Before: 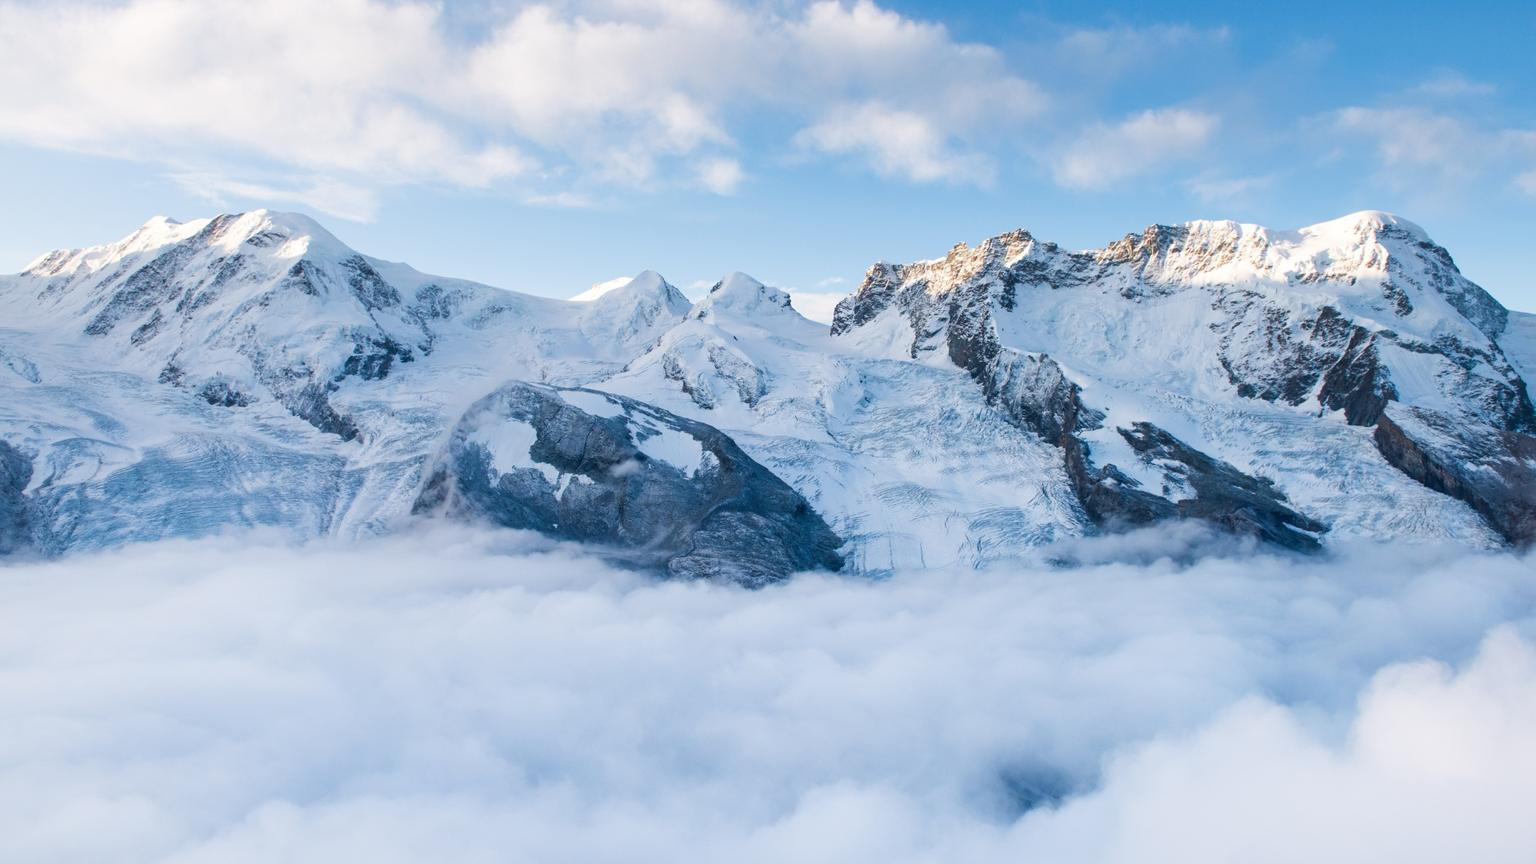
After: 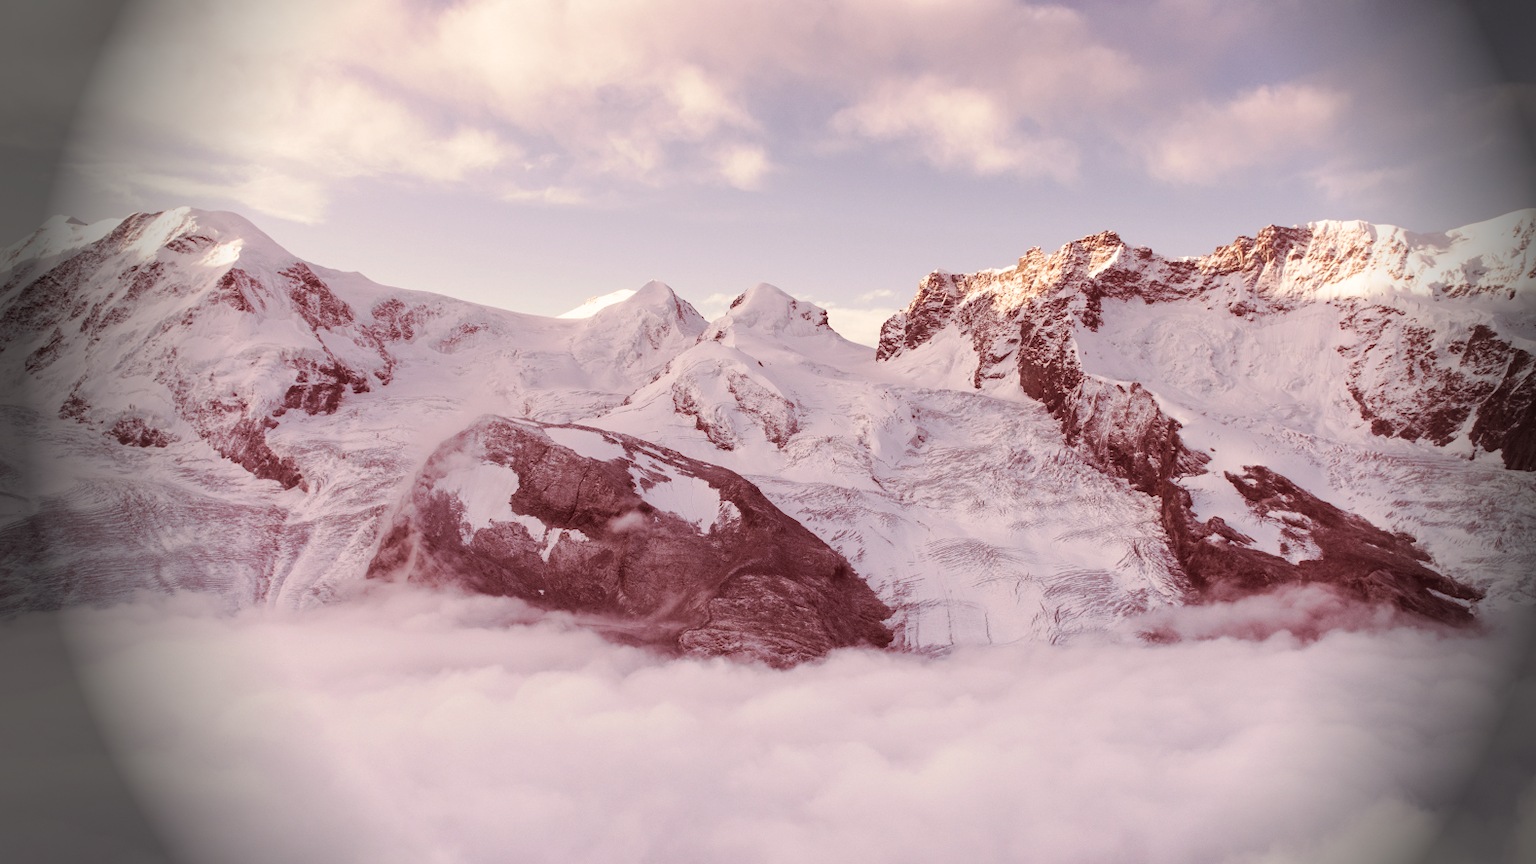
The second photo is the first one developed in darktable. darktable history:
crop and rotate: left 7.196%, top 4.574%, right 10.605%, bottom 13.178%
split-toning: on, module defaults
color correction: highlights a* 9.03, highlights b* 8.71, shadows a* 40, shadows b* 40, saturation 0.8
vignetting: fall-off start 76.42%, fall-off radius 27.36%, brightness -0.872, center (0.037, -0.09), width/height ratio 0.971
